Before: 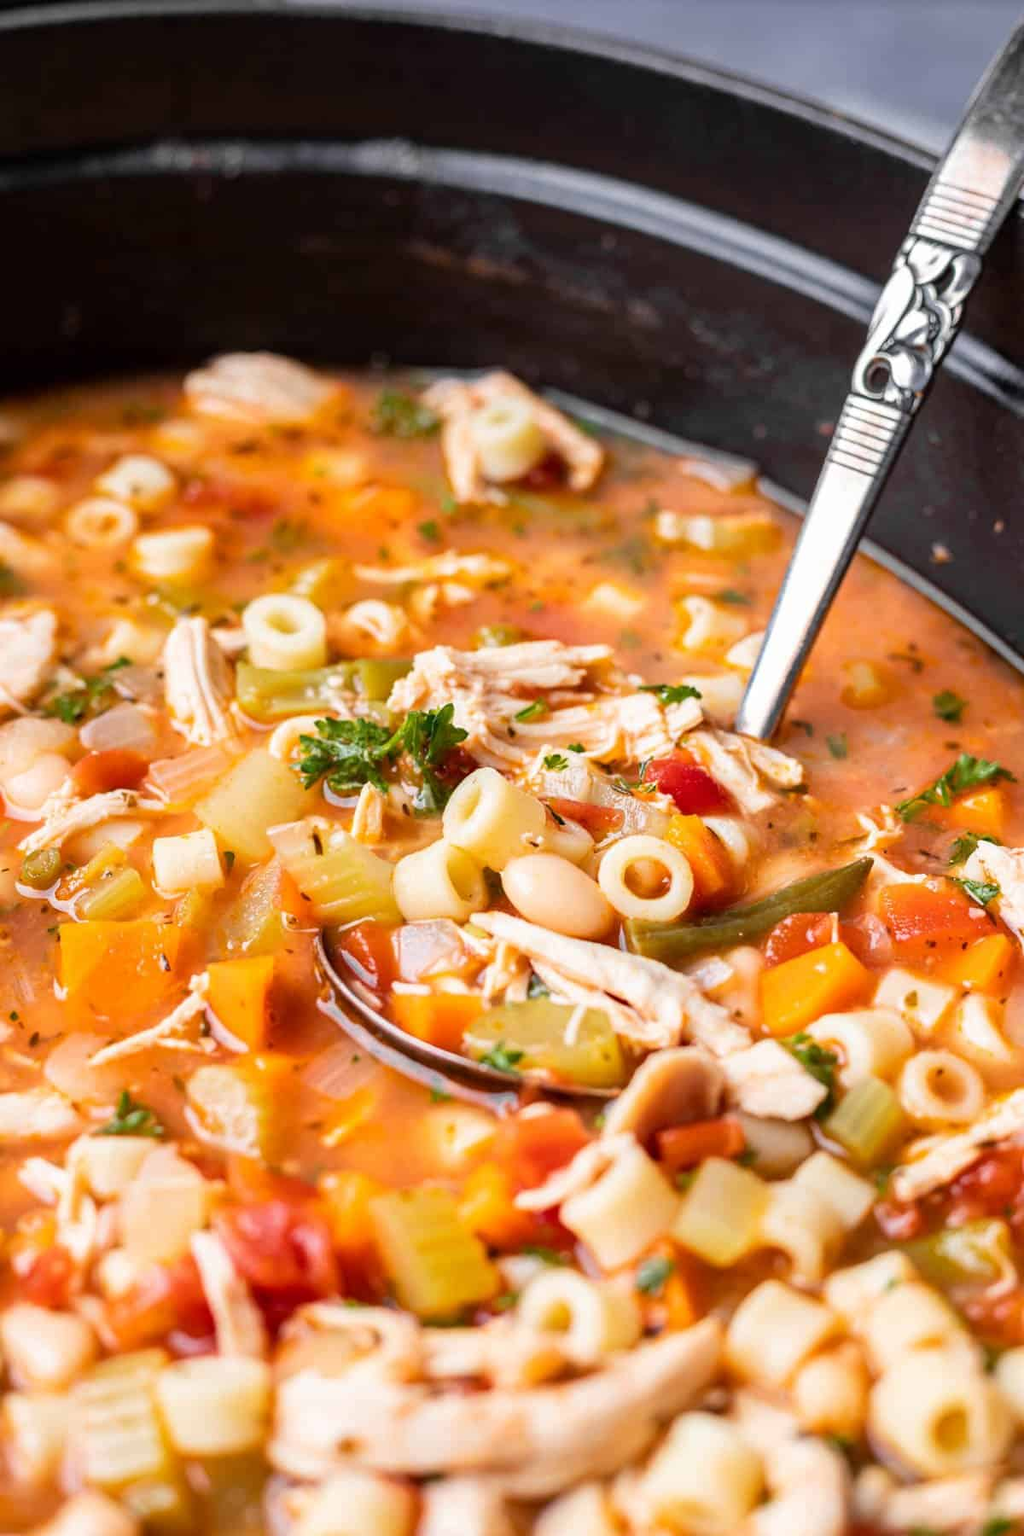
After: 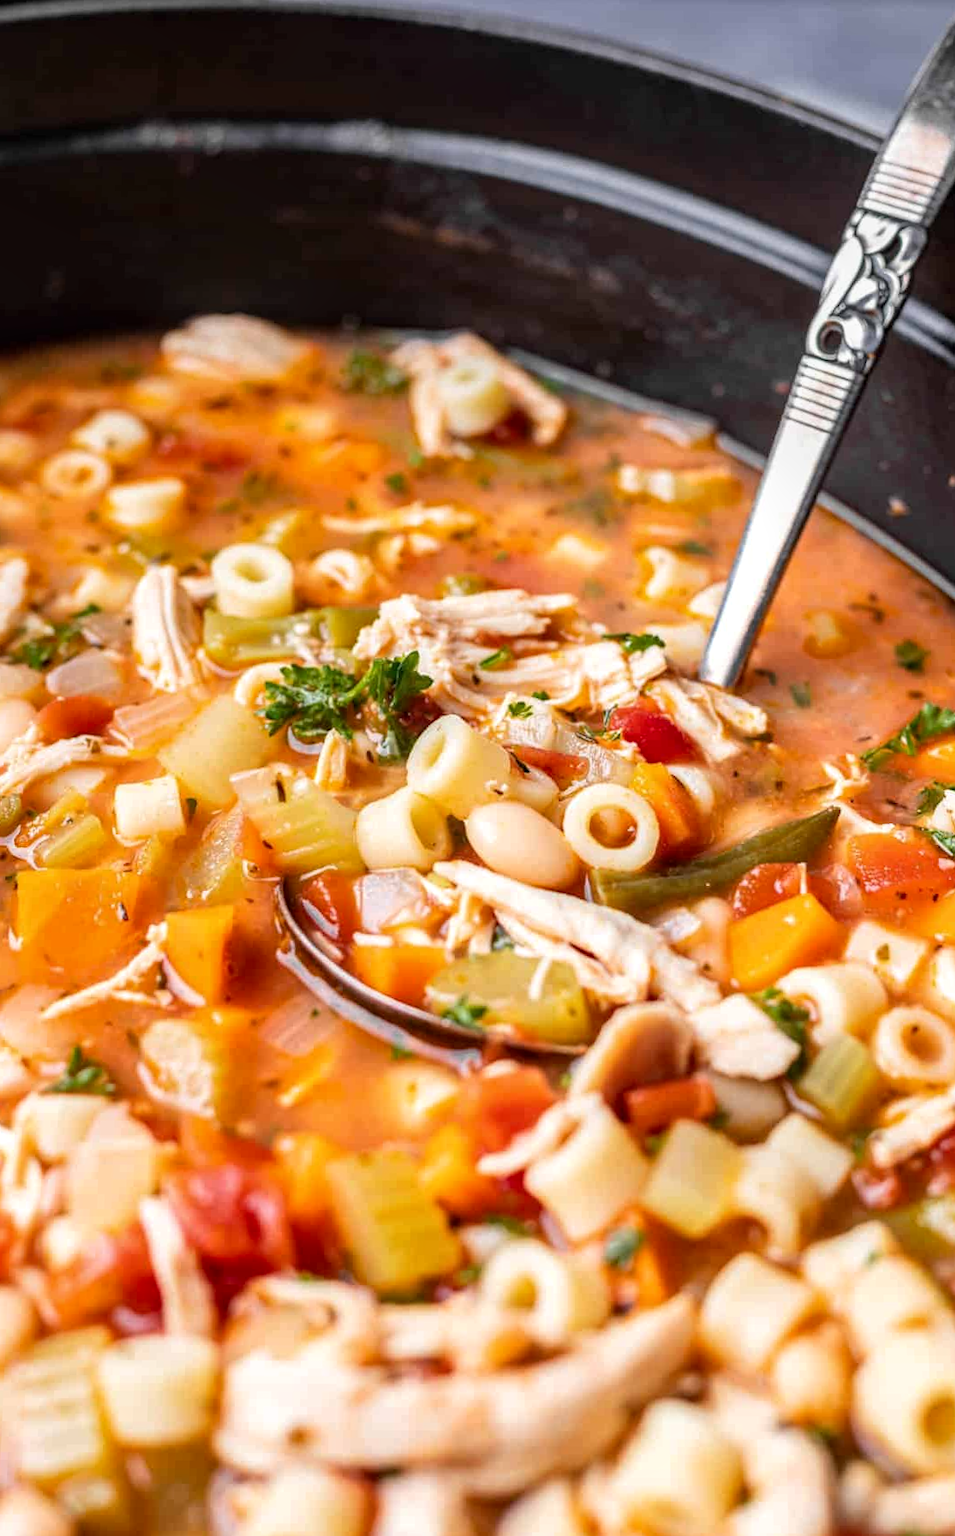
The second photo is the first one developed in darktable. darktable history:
rotate and perspective: rotation 0.215°, lens shift (vertical) -0.139, crop left 0.069, crop right 0.939, crop top 0.002, crop bottom 0.996
exposure: compensate highlight preservation false
local contrast: on, module defaults
